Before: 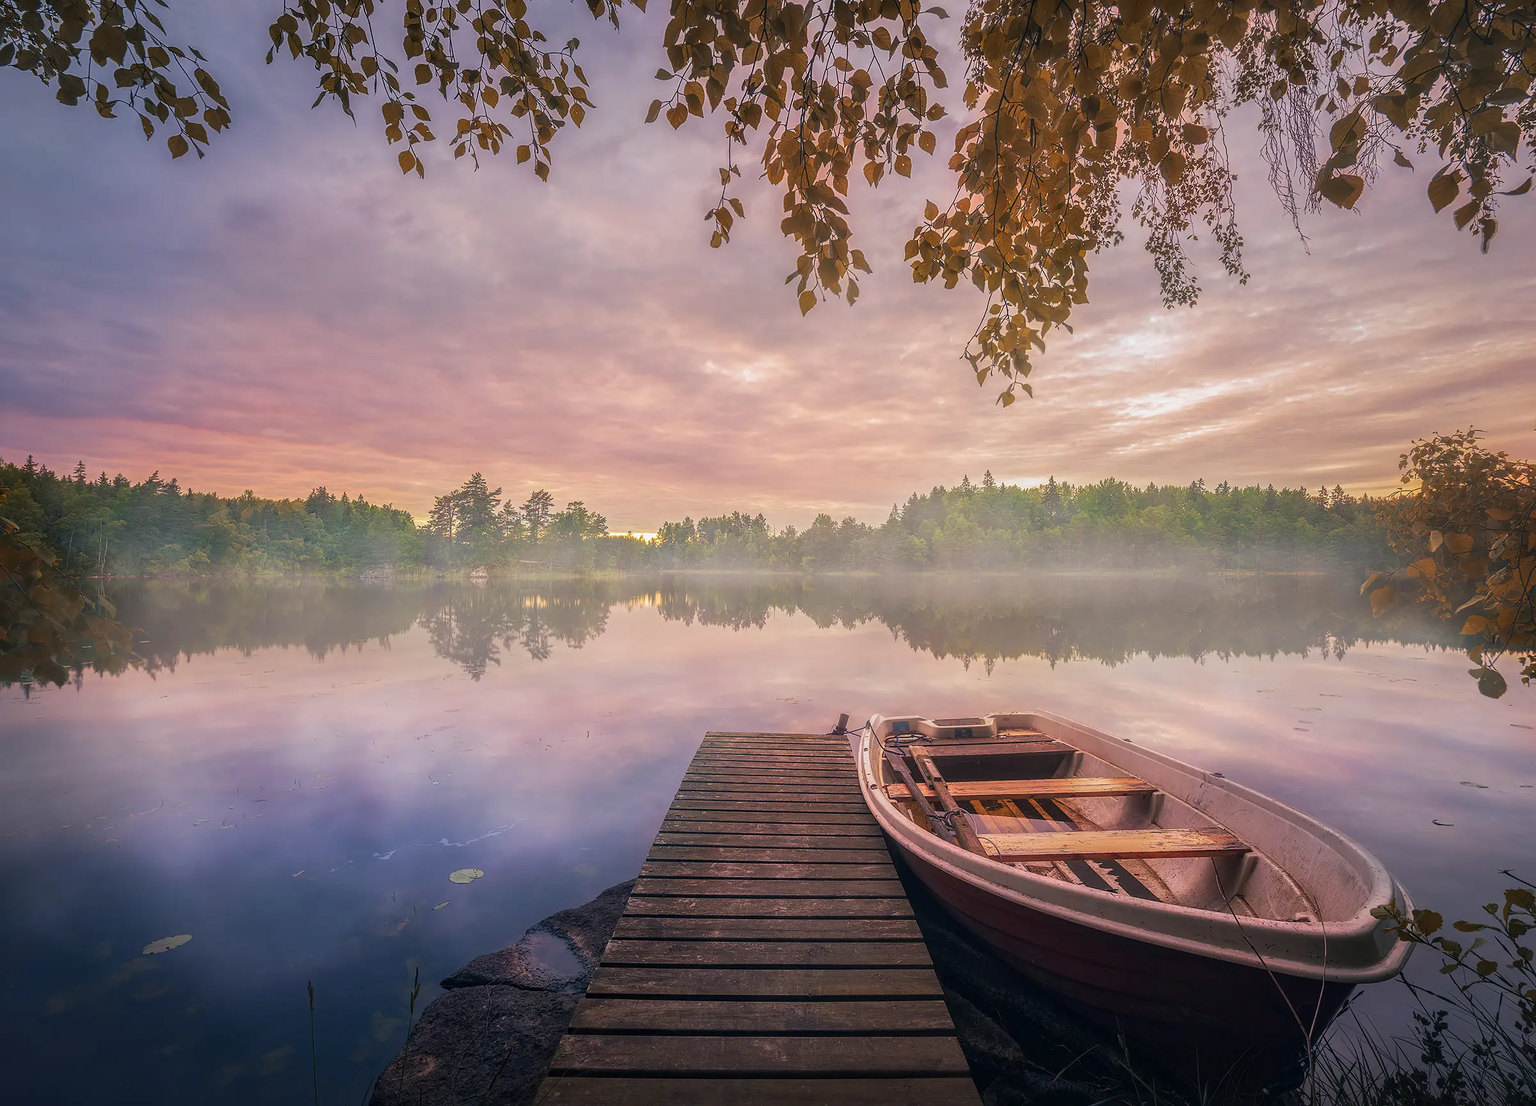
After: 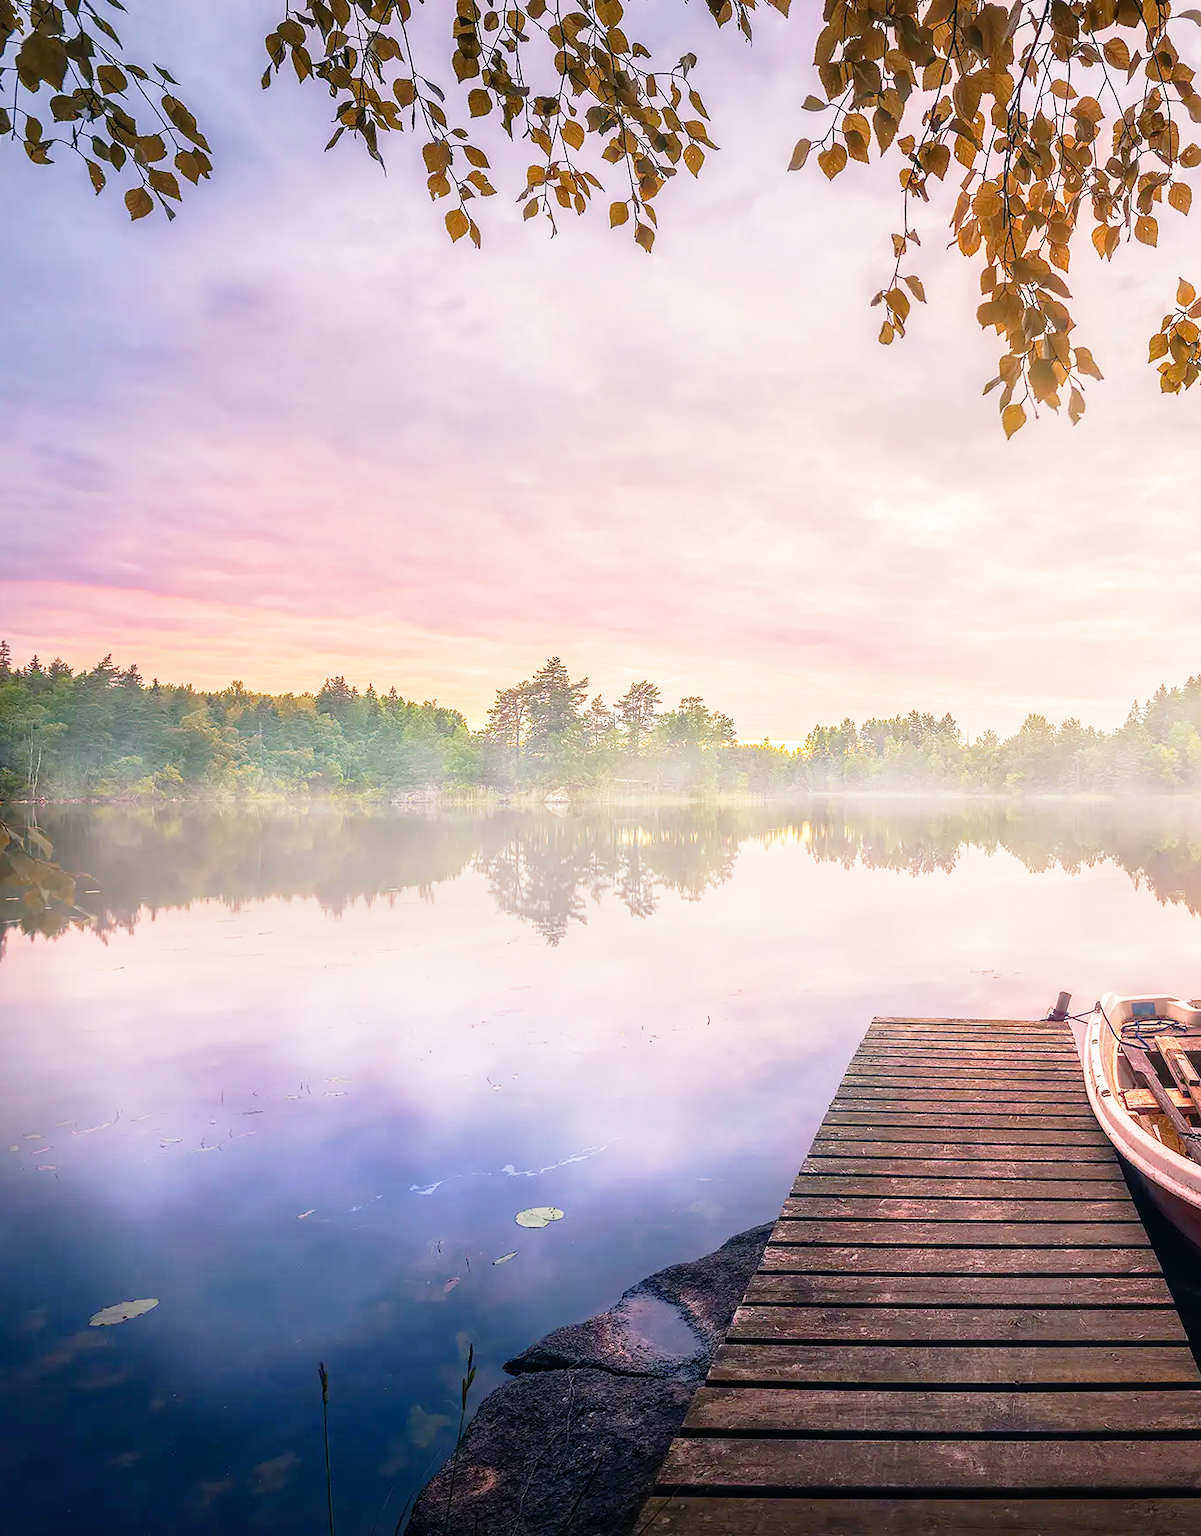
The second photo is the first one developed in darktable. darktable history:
crop: left 5.114%, right 38.589%
base curve: curves: ch0 [(0, 0) (0.012, 0.01) (0.073, 0.168) (0.31, 0.711) (0.645, 0.957) (1, 1)], preserve colors none
